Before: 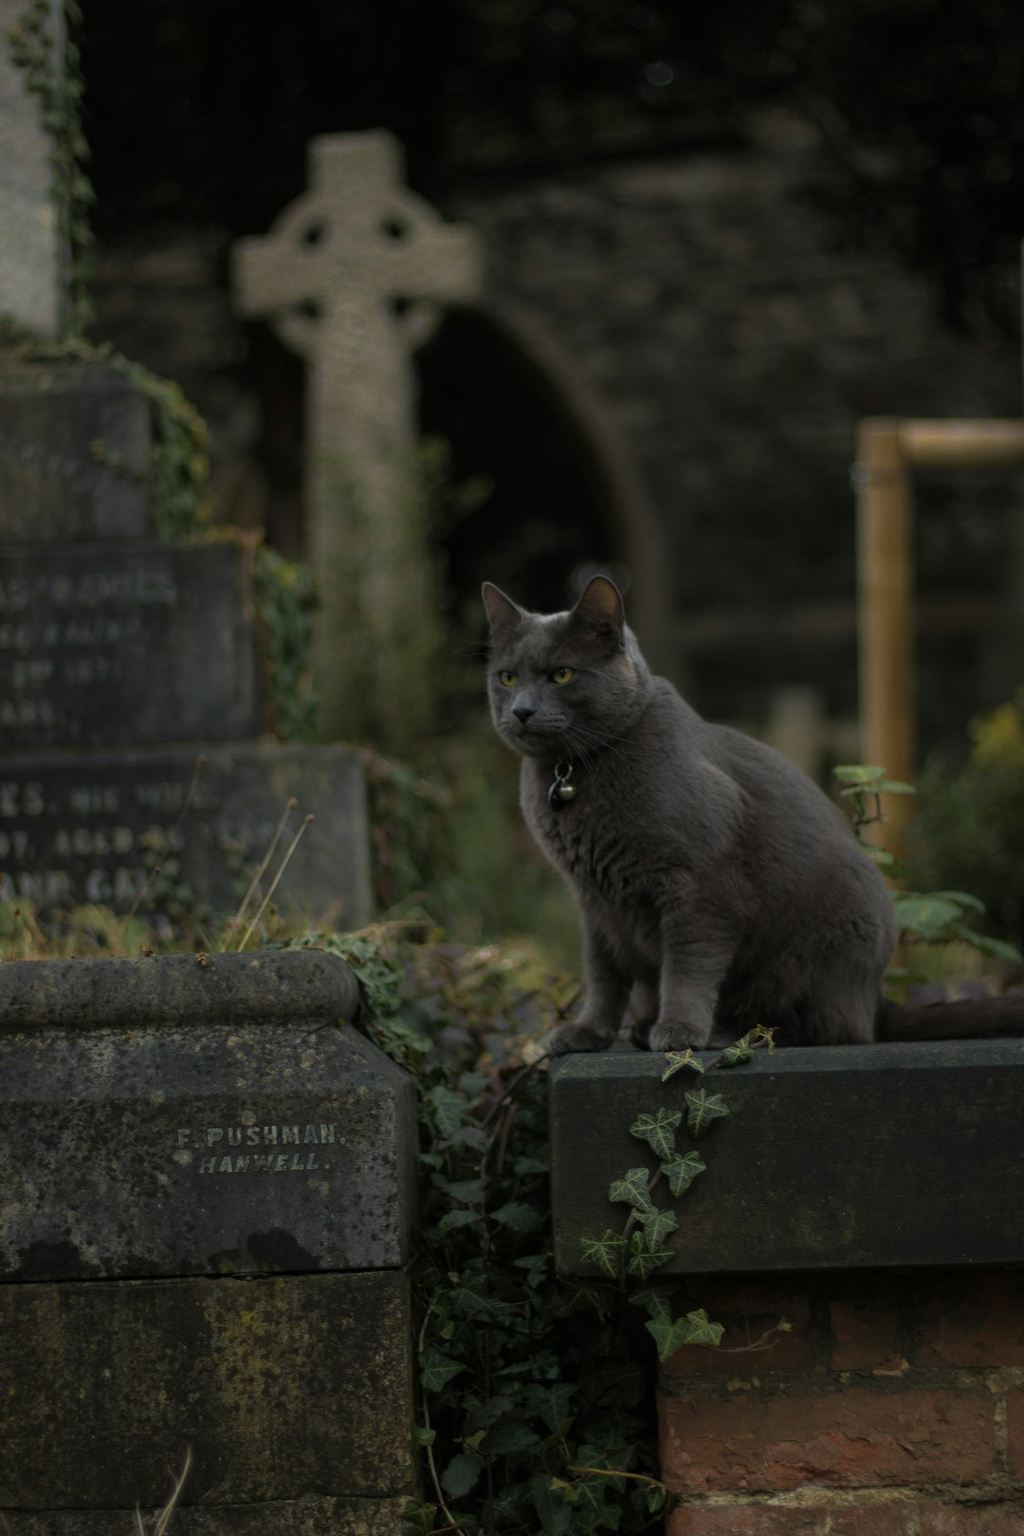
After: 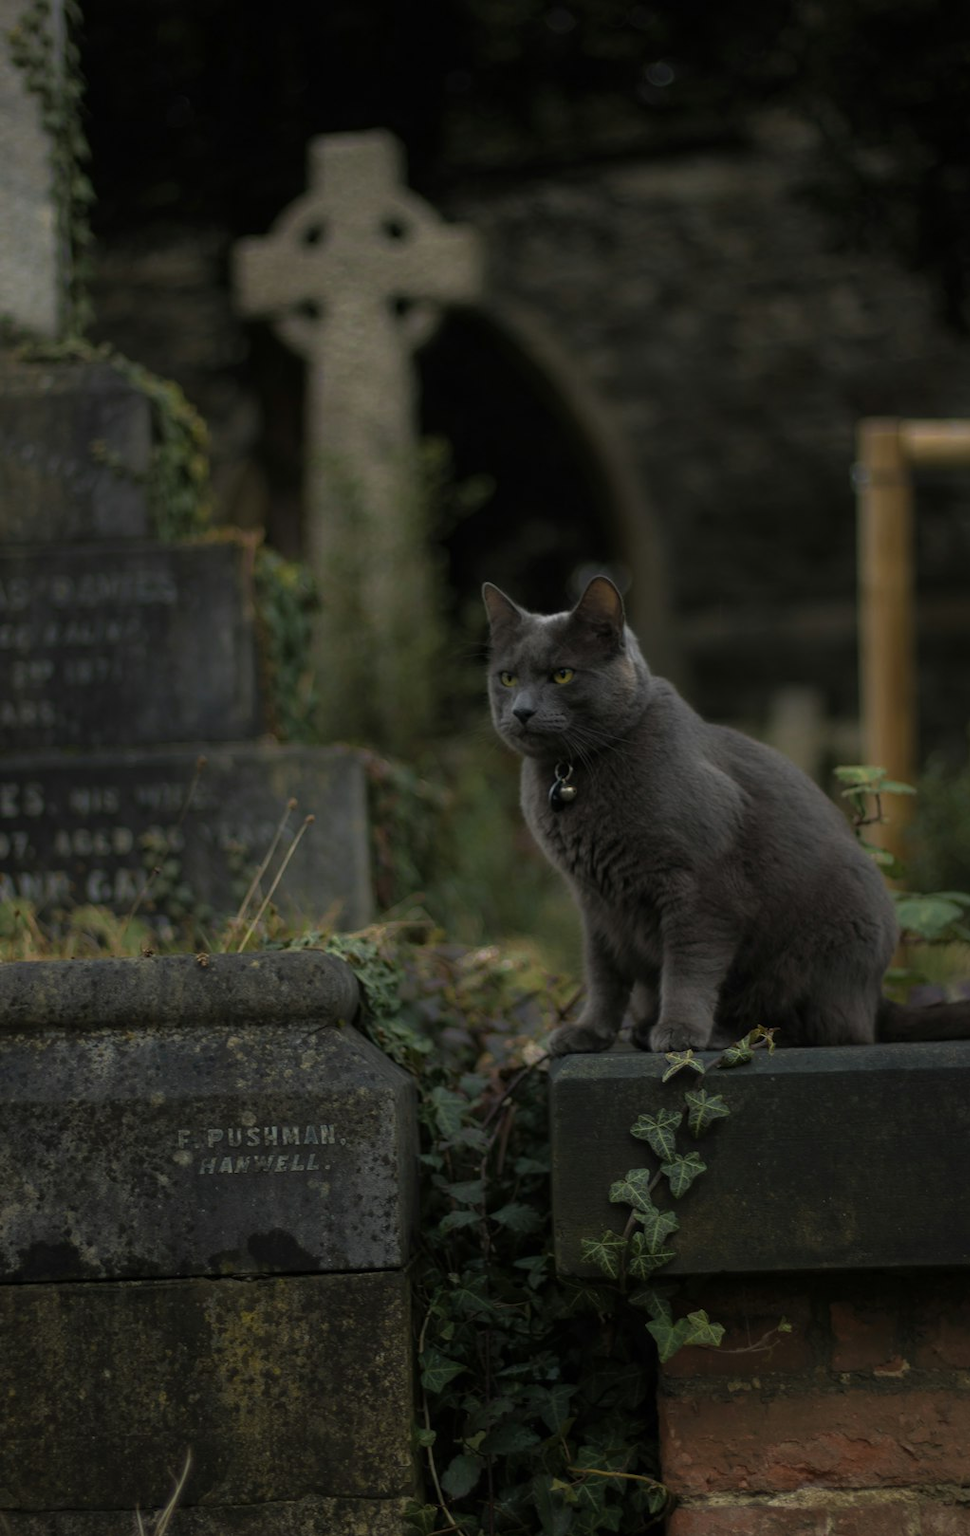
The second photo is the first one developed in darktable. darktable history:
crop and rotate: left 0%, right 5.269%
